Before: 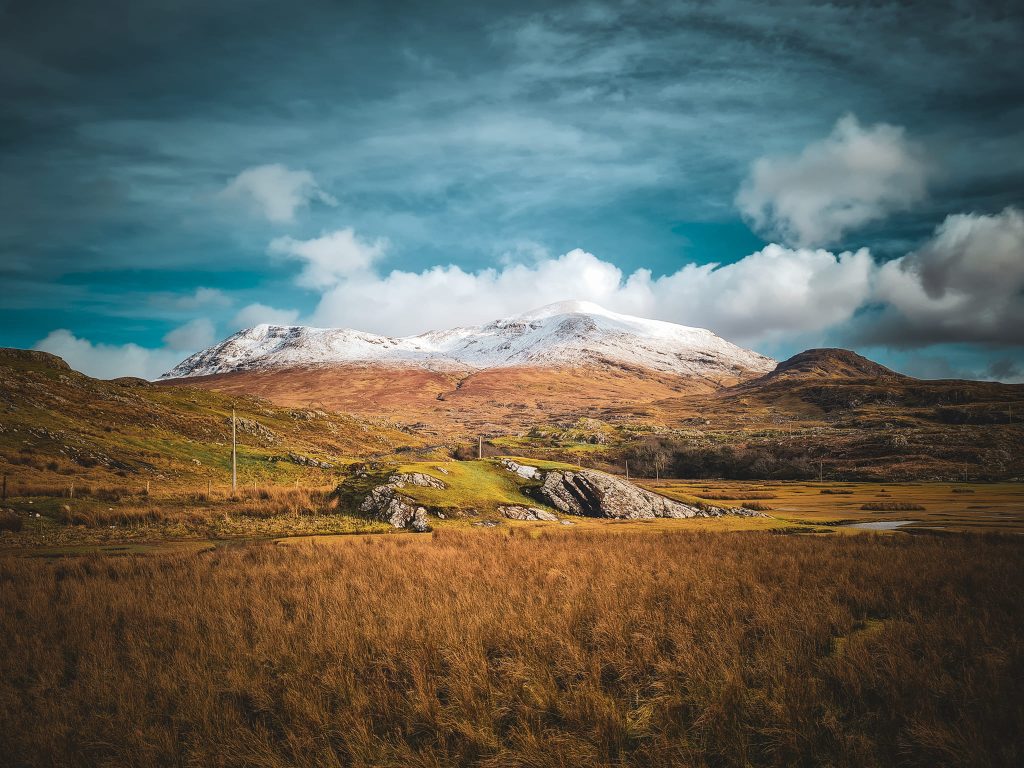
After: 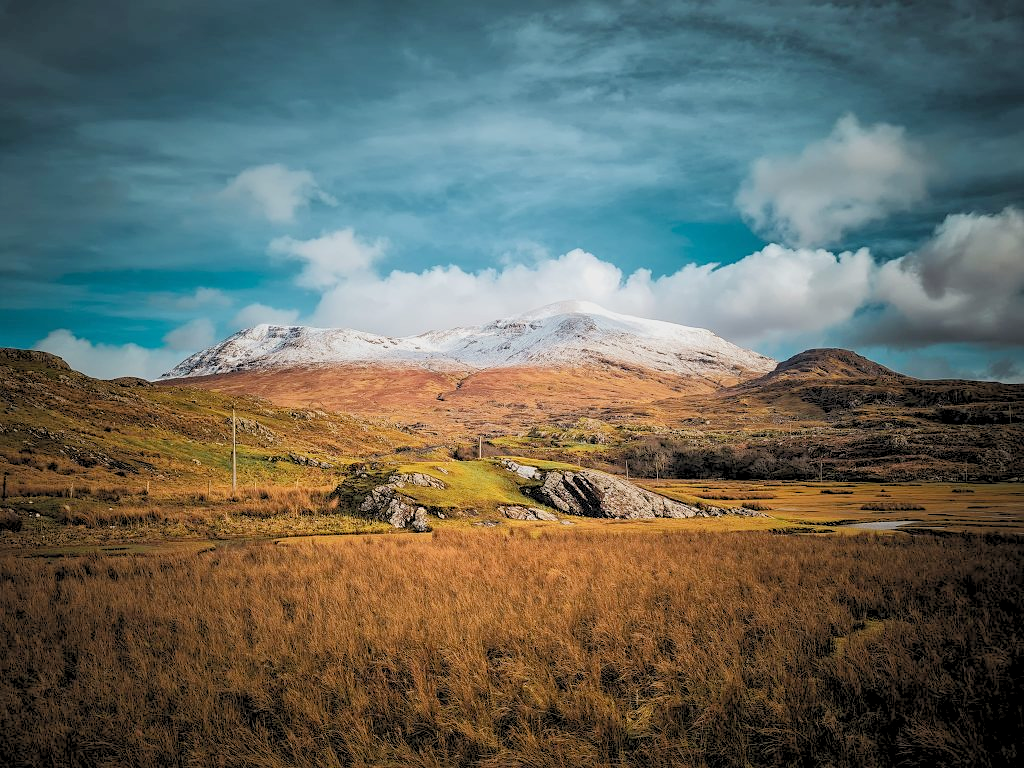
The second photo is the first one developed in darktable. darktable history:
rgb levels: preserve colors sum RGB, levels [[0.038, 0.433, 0.934], [0, 0.5, 1], [0, 0.5, 1]]
sharpen: amount 0.2
